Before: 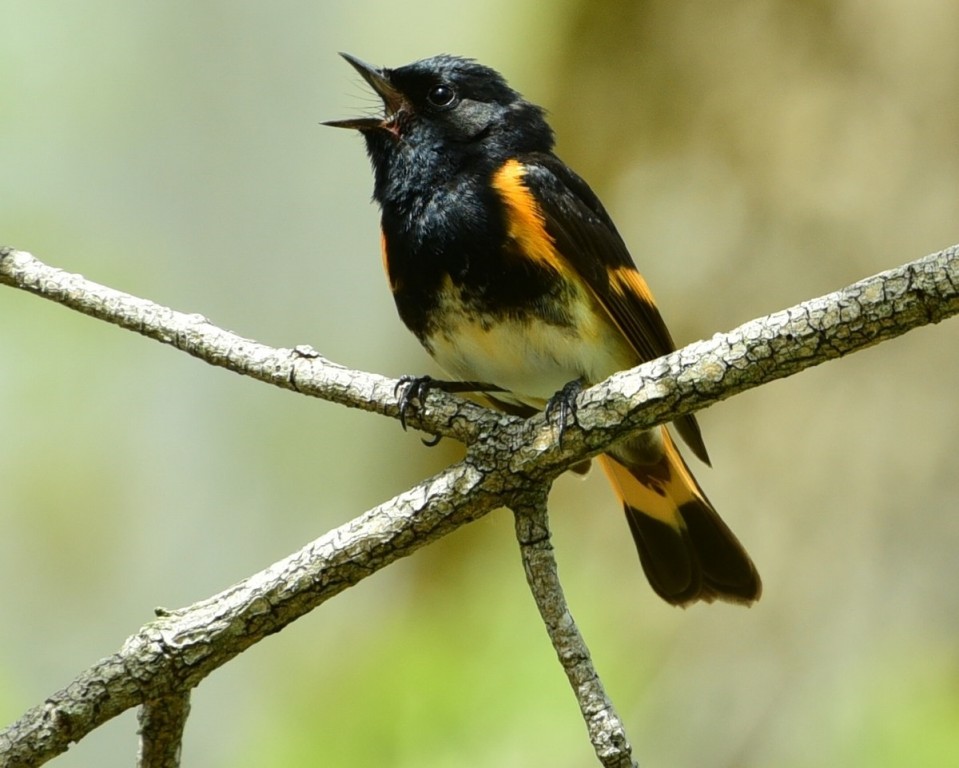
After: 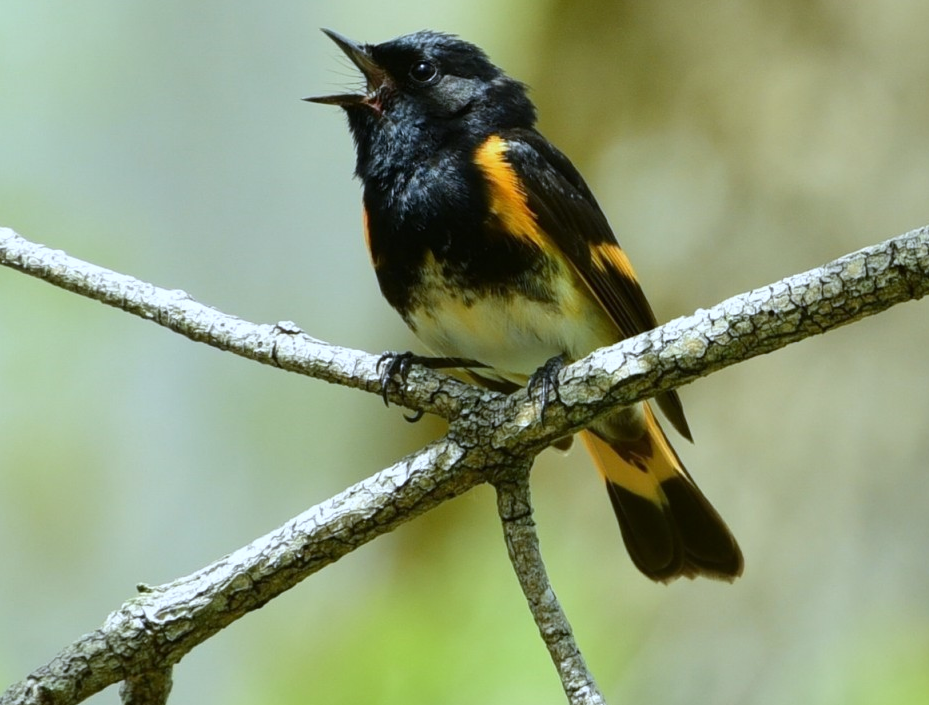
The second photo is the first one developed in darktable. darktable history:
crop: left 1.964%, top 3.251%, right 1.122%, bottom 4.933%
white balance: red 0.931, blue 1.11
